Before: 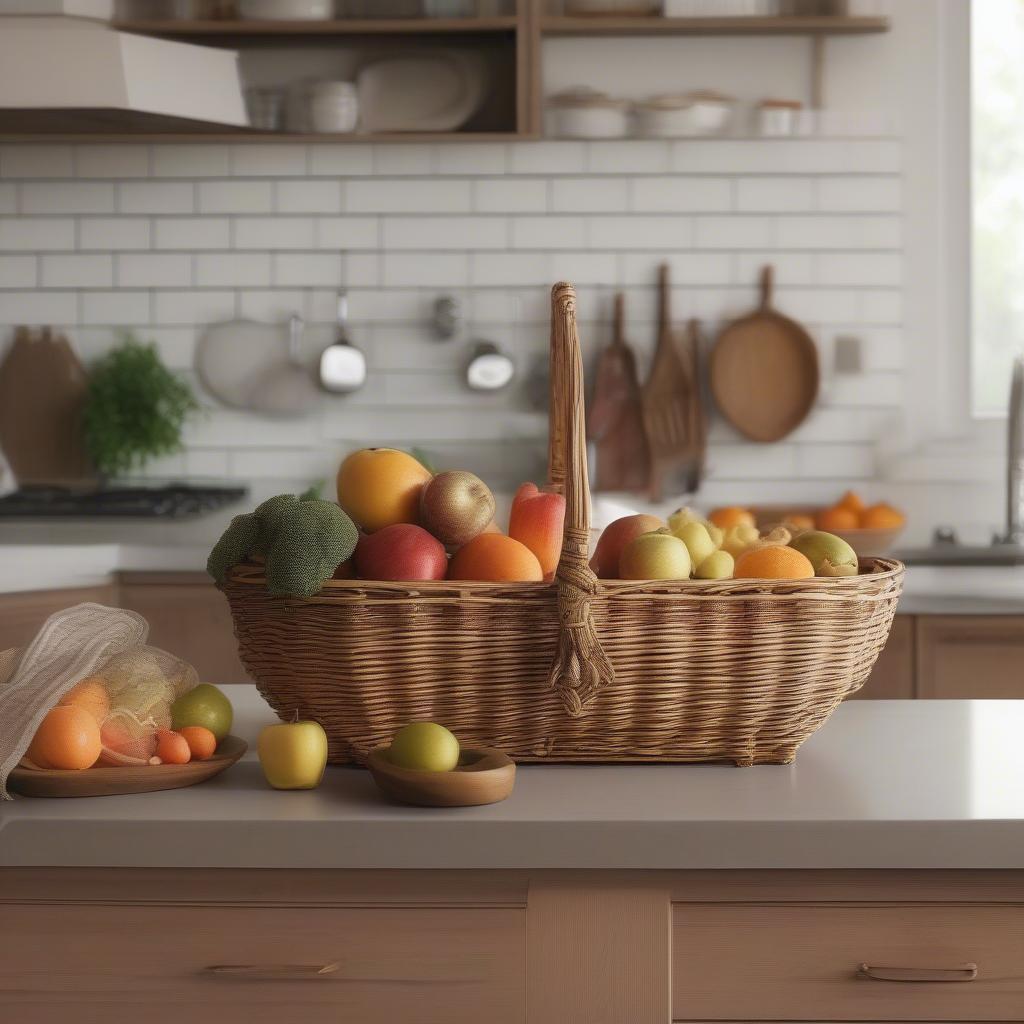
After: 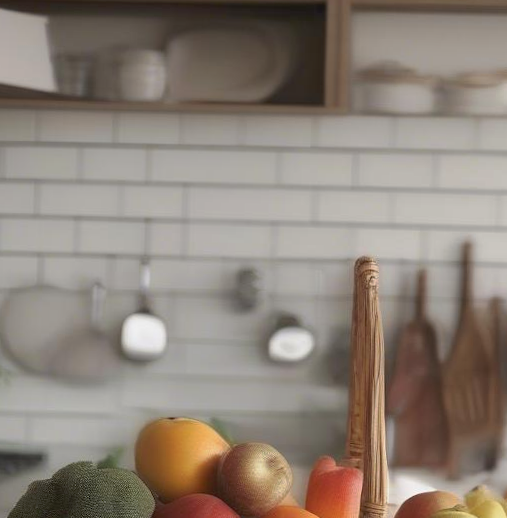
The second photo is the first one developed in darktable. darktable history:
rotate and perspective: rotation 1.57°, crop left 0.018, crop right 0.982, crop top 0.039, crop bottom 0.961
crop: left 19.556%, right 30.401%, bottom 46.458%
tone curve: curves: ch0 [(0, 0) (0.003, 0.005) (0.011, 0.019) (0.025, 0.04) (0.044, 0.064) (0.069, 0.095) (0.1, 0.129) (0.136, 0.169) (0.177, 0.207) (0.224, 0.247) (0.277, 0.298) (0.335, 0.354) (0.399, 0.416) (0.468, 0.478) (0.543, 0.553) (0.623, 0.634) (0.709, 0.709) (0.801, 0.817) (0.898, 0.912) (1, 1)], preserve colors none
